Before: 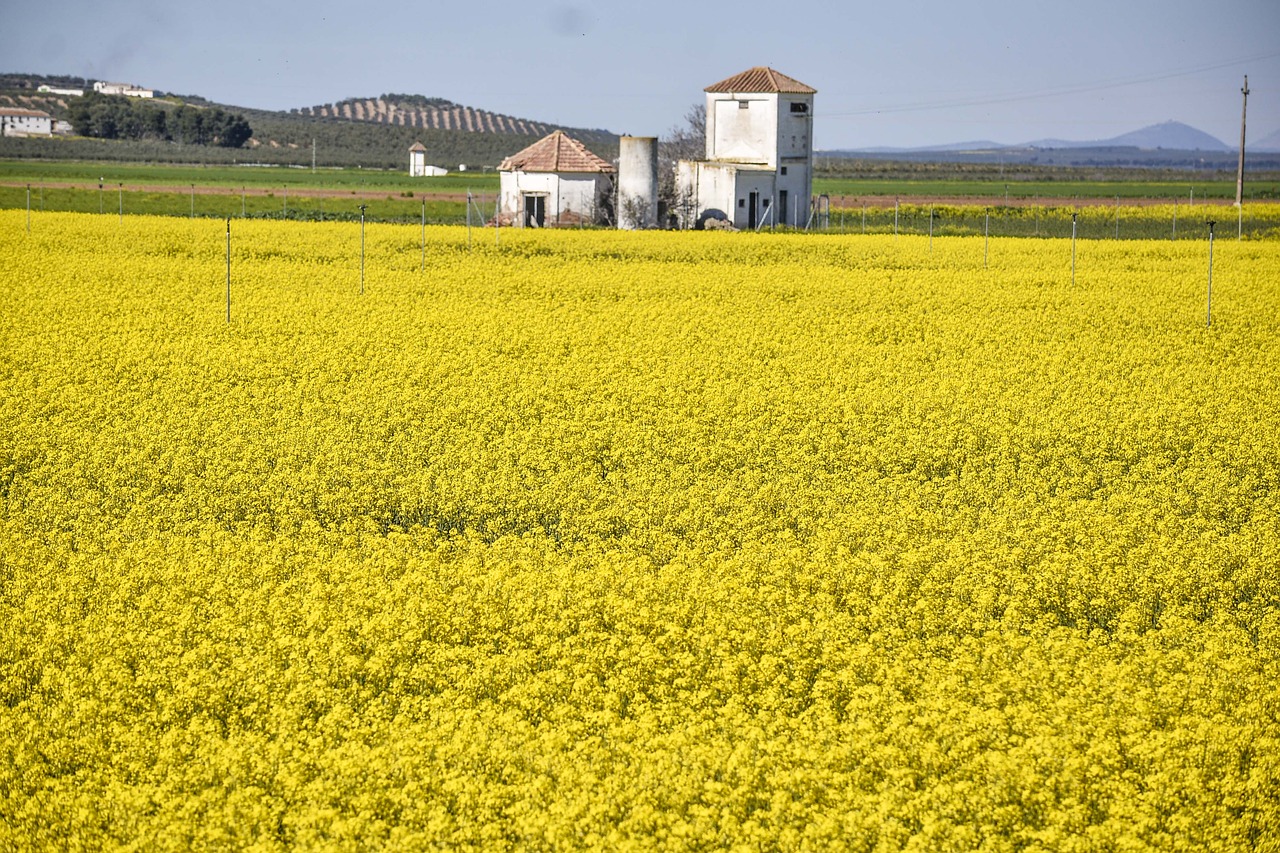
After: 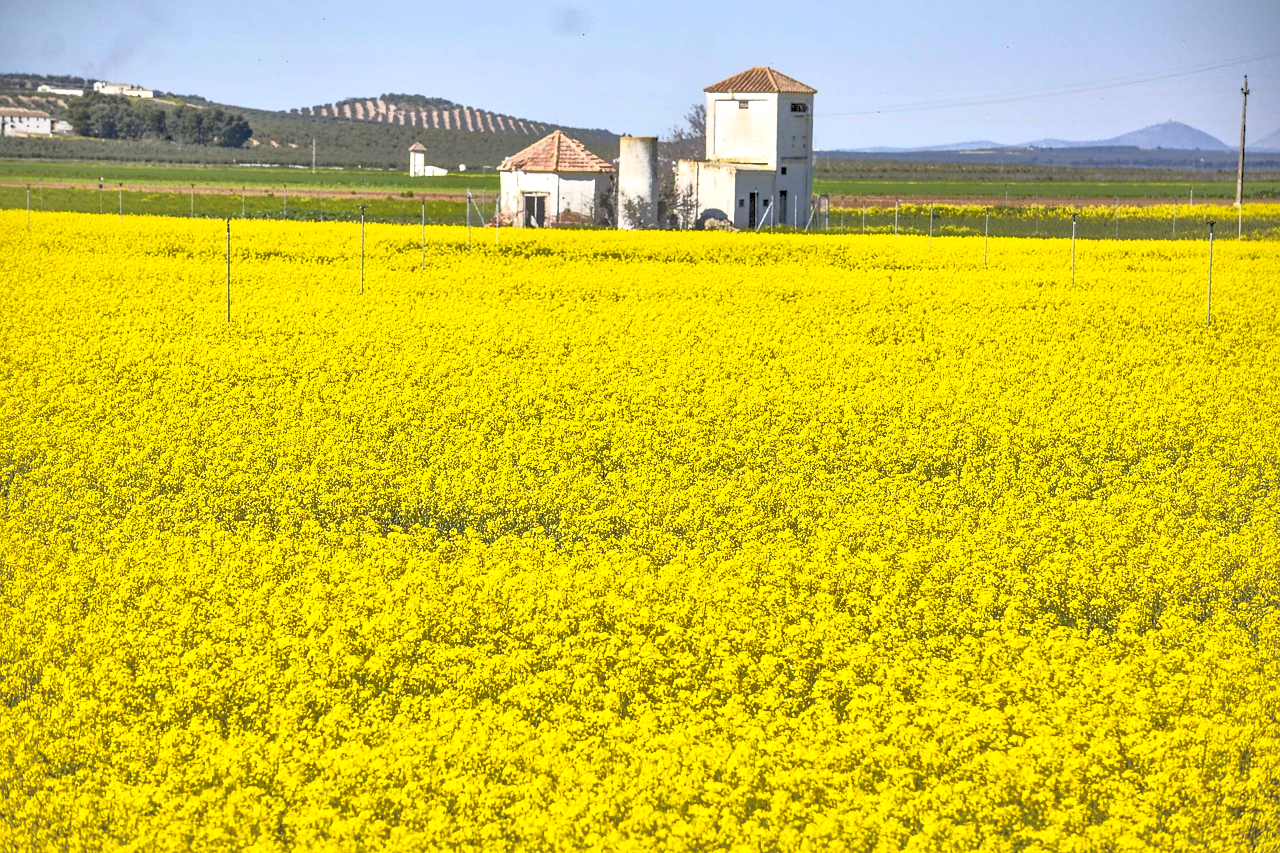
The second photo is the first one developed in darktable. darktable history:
contrast brightness saturation: contrast 0.386, brightness 0.532
shadows and highlights: shadows 61.24, highlights -60.07
local contrast: mode bilateral grid, contrast 21, coarseness 49, detail 120%, midtone range 0.2
haze removal: compatibility mode true, adaptive false
